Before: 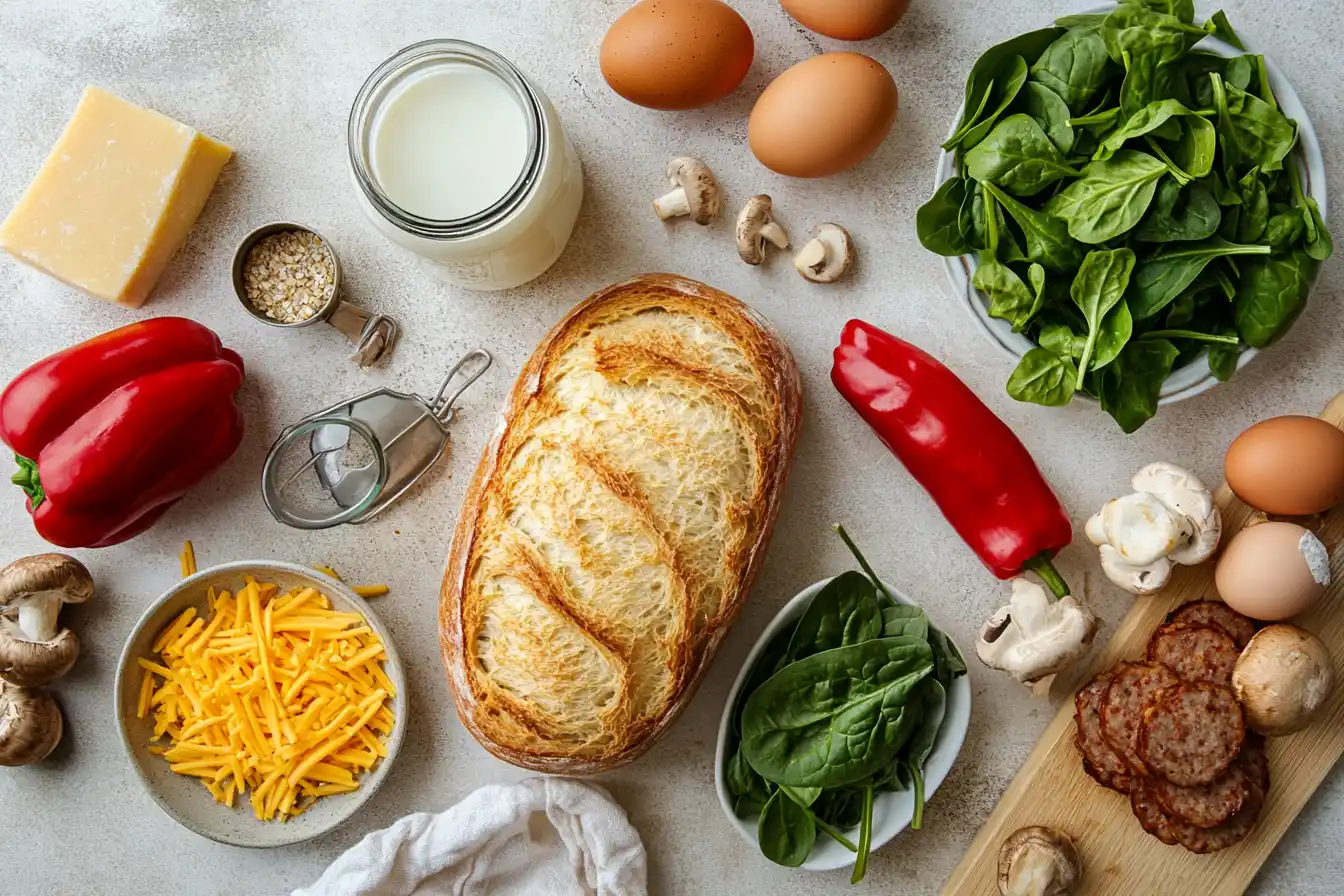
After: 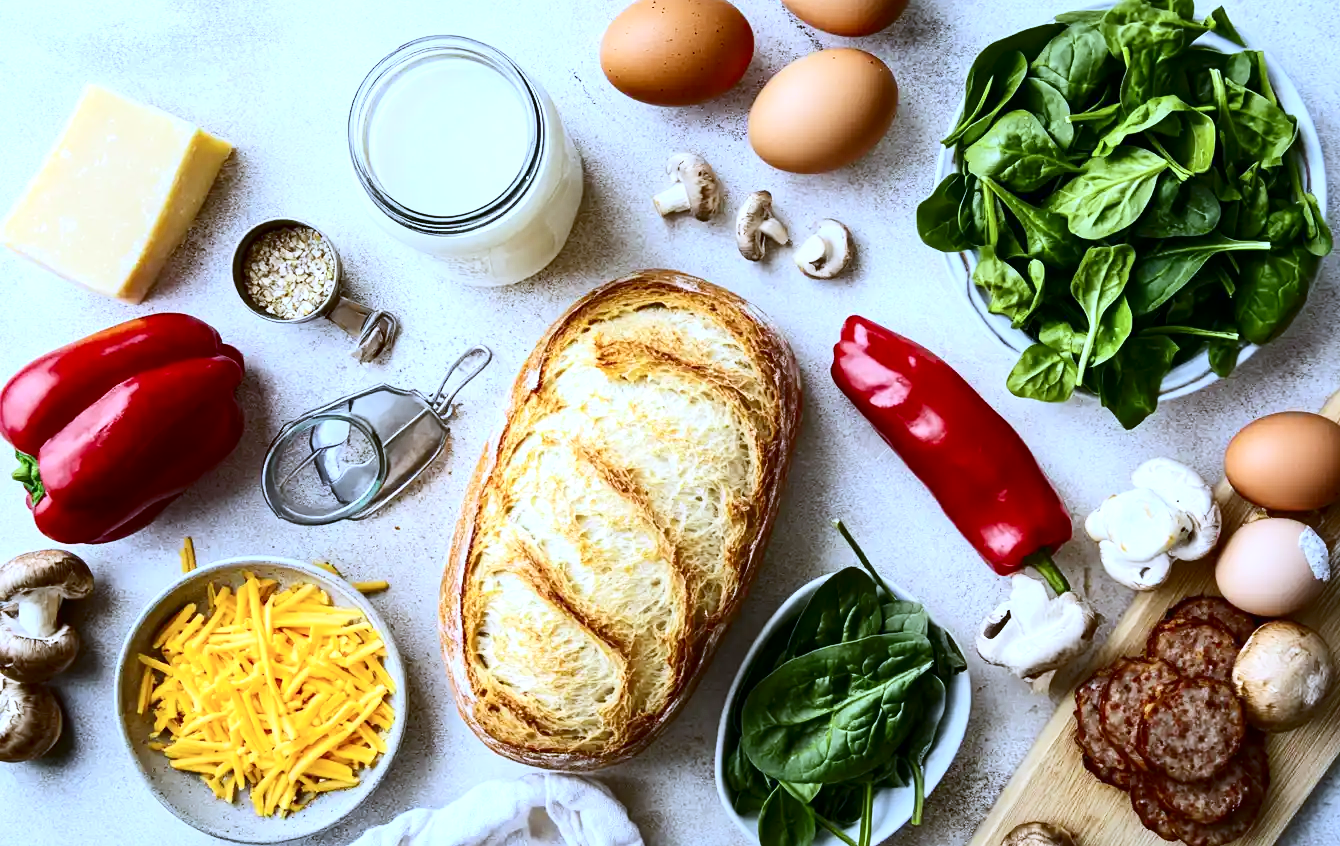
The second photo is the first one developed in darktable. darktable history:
white balance: red 0.871, blue 1.249
contrast brightness saturation: contrast 0.28
exposure: exposure 0.496 EV, compensate highlight preservation false
crop: top 0.448%, right 0.264%, bottom 5.045%
